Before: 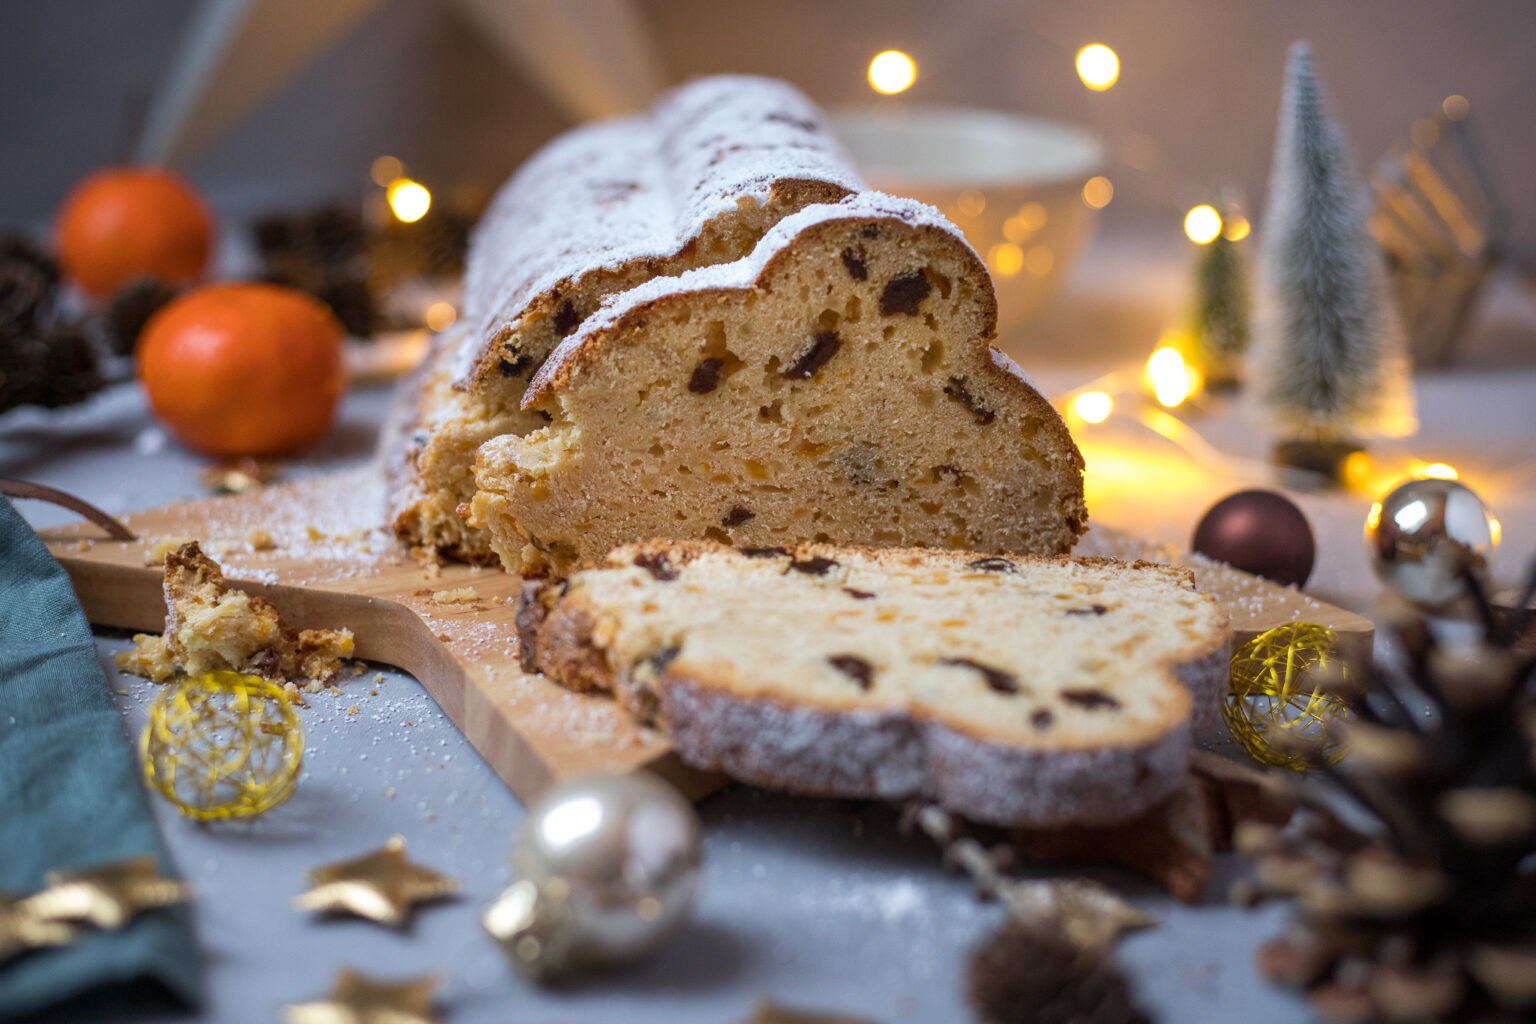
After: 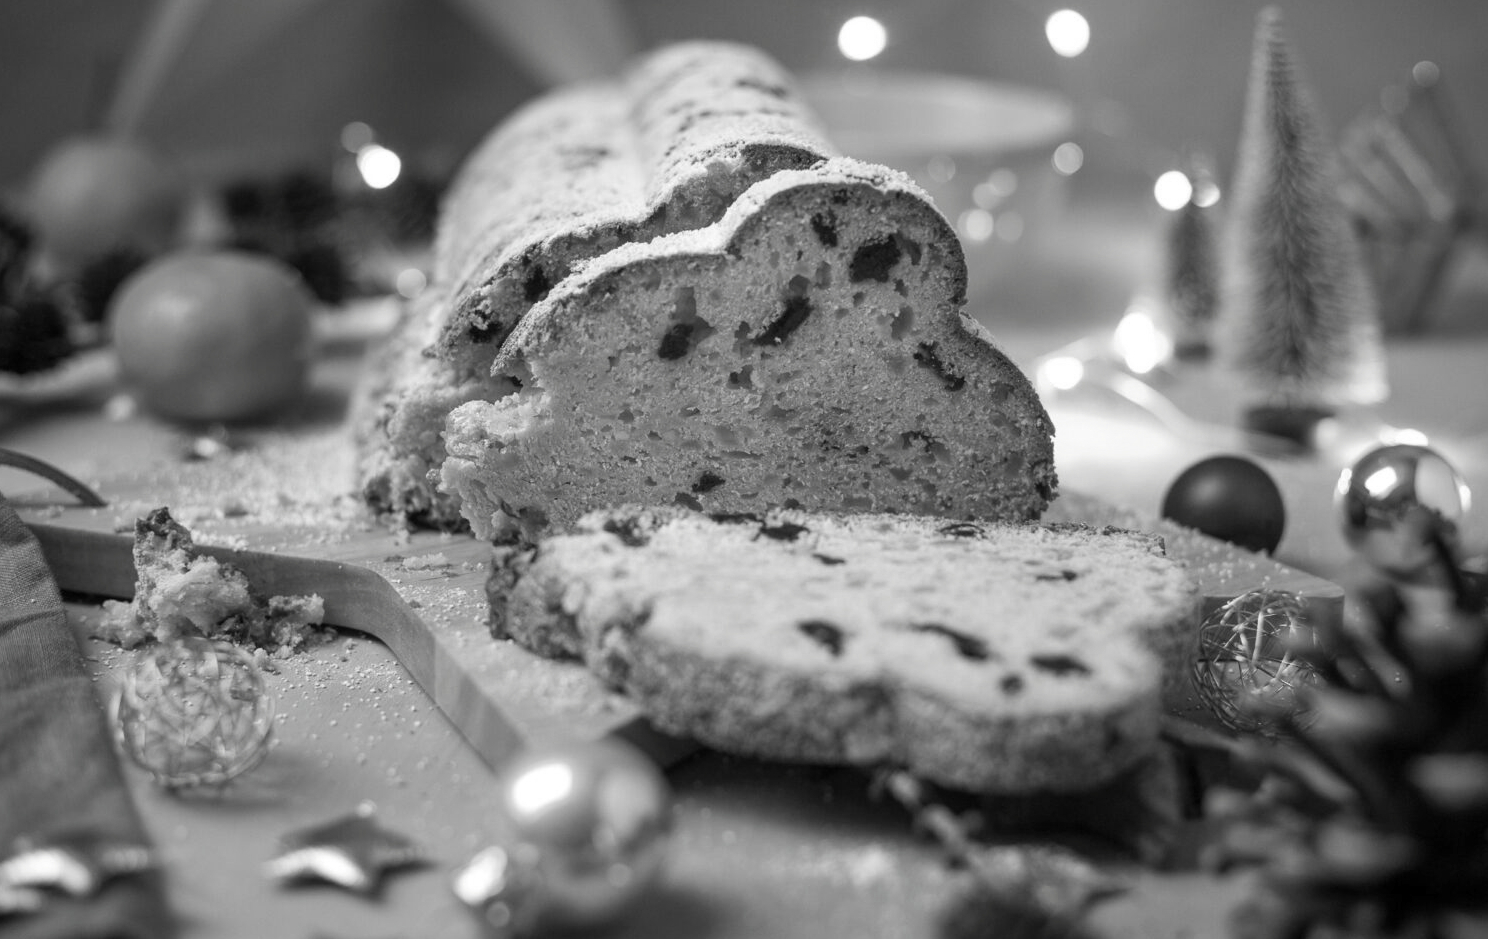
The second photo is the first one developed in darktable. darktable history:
crop: left 1.985%, top 3.338%, right 1.118%, bottom 4.916%
contrast brightness saturation: saturation -0.997
